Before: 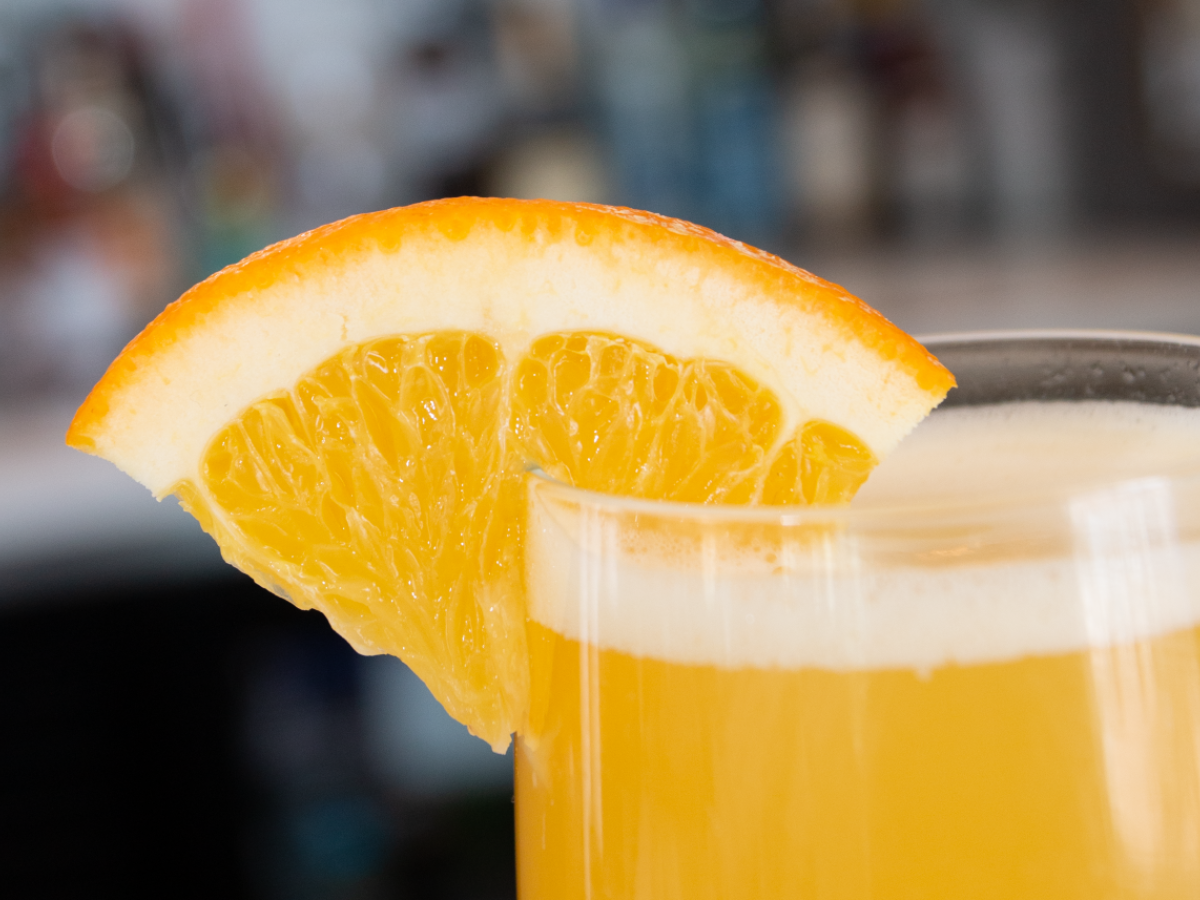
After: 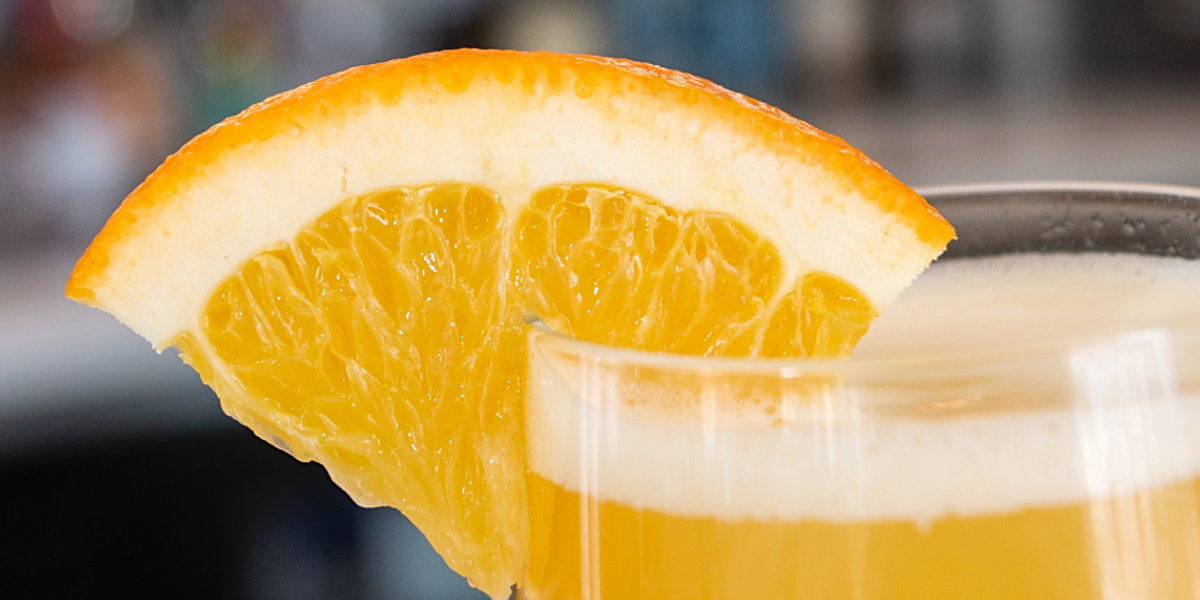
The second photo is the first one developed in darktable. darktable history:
crop: top 16.501%, bottom 16.74%
local contrast: on, module defaults
sharpen: on, module defaults
